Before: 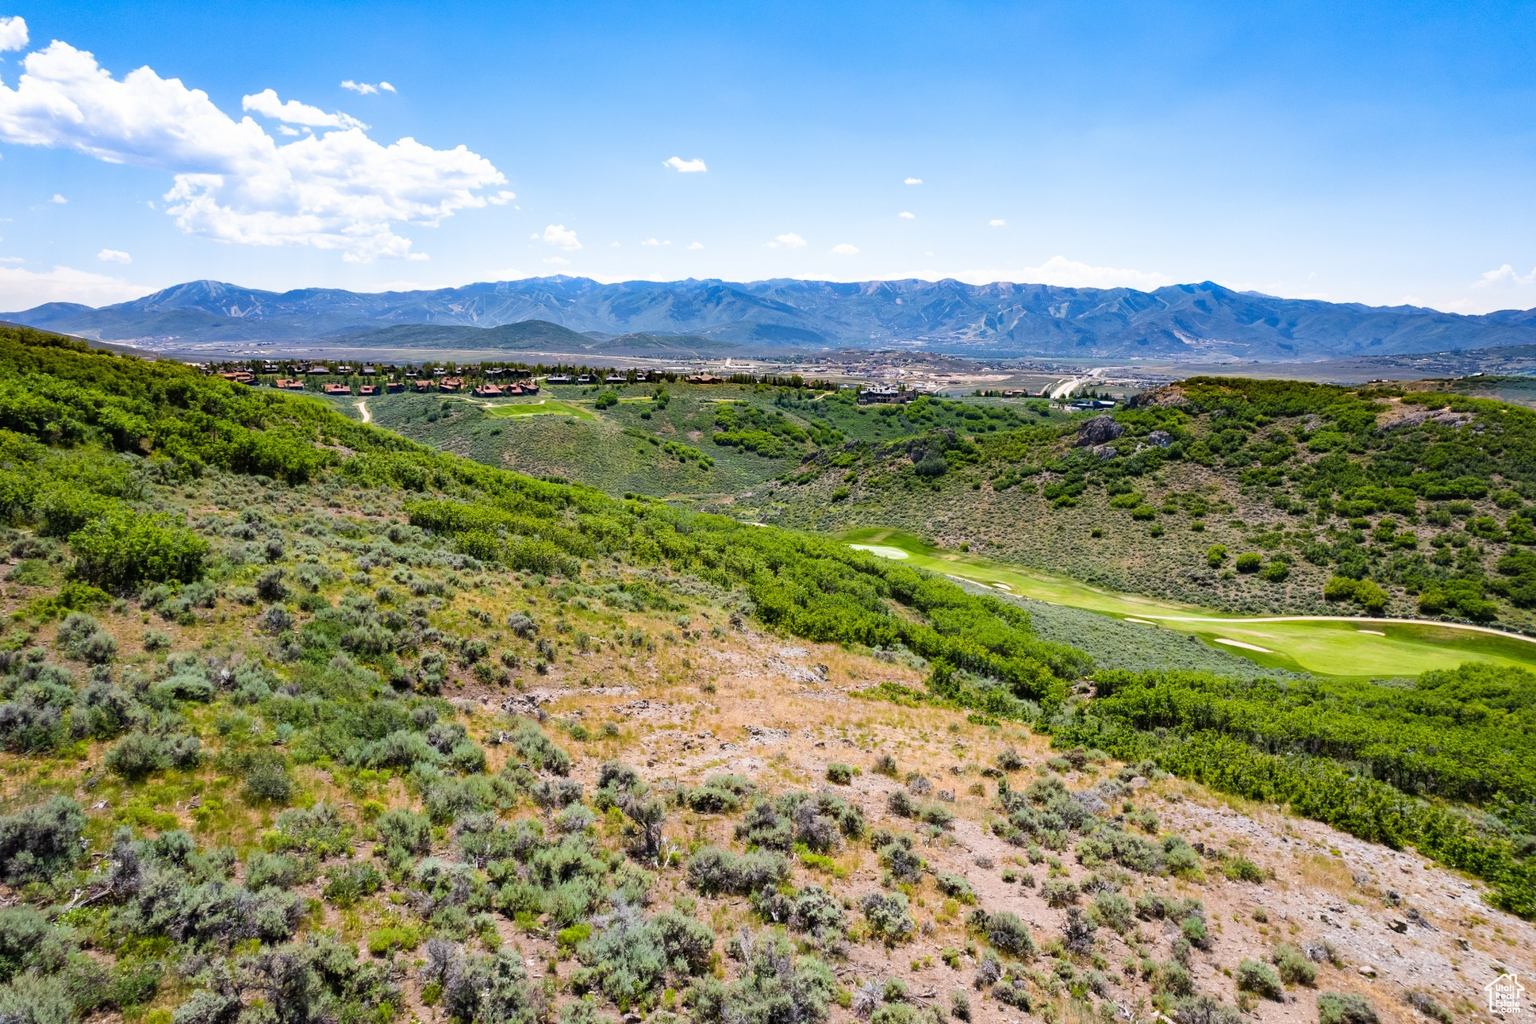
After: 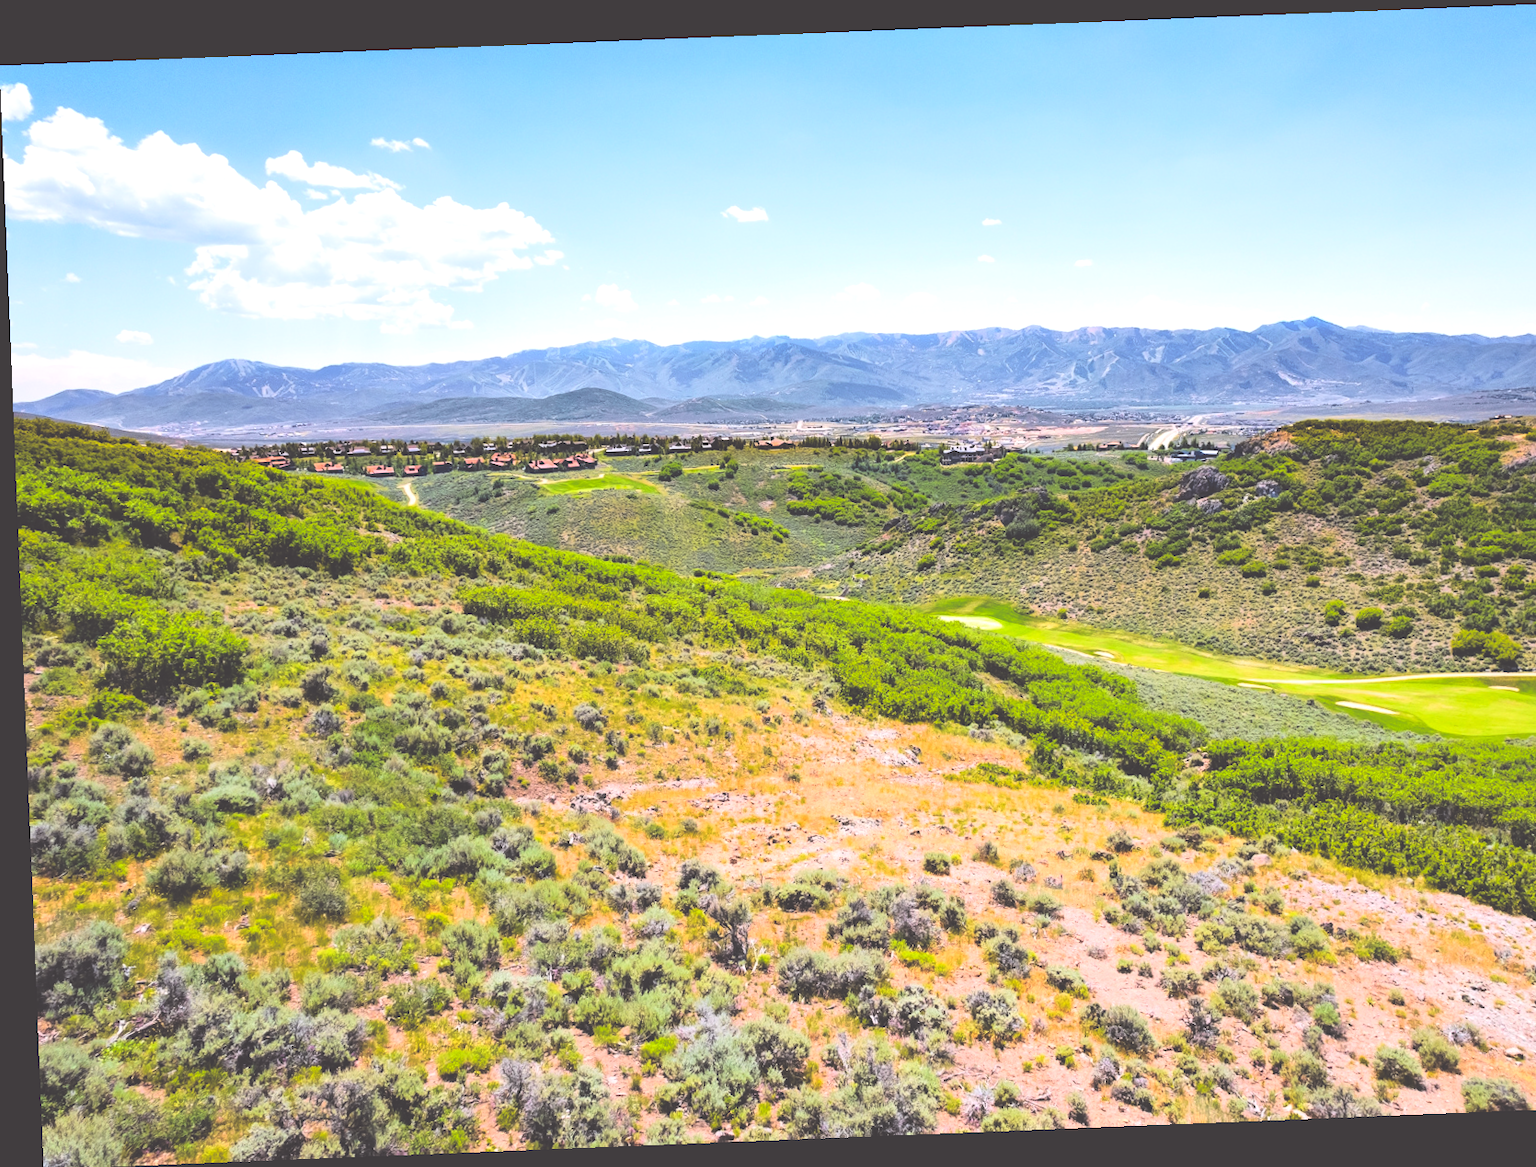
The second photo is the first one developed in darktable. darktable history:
color balance: contrast 10%
rotate and perspective: rotation -2.29°, automatic cropping off
exposure: black level correction -0.062, exposure -0.05 EV, compensate highlight preservation false
tone curve: curves: ch0 [(0, 0.023) (0.103, 0.087) (0.295, 0.297) (0.445, 0.531) (0.553, 0.665) (0.735, 0.843) (0.994, 1)]; ch1 [(0, 0) (0.414, 0.395) (0.447, 0.447) (0.485, 0.495) (0.512, 0.523) (0.542, 0.581) (0.581, 0.632) (0.646, 0.715) (1, 1)]; ch2 [(0, 0) (0.369, 0.388) (0.449, 0.431) (0.478, 0.471) (0.516, 0.517) (0.579, 0.624) (0.674, 0.775) (1, 1)], color space Lab, independent channels, preserve colors none
crop: right 9.509%, bottom 0.031%
